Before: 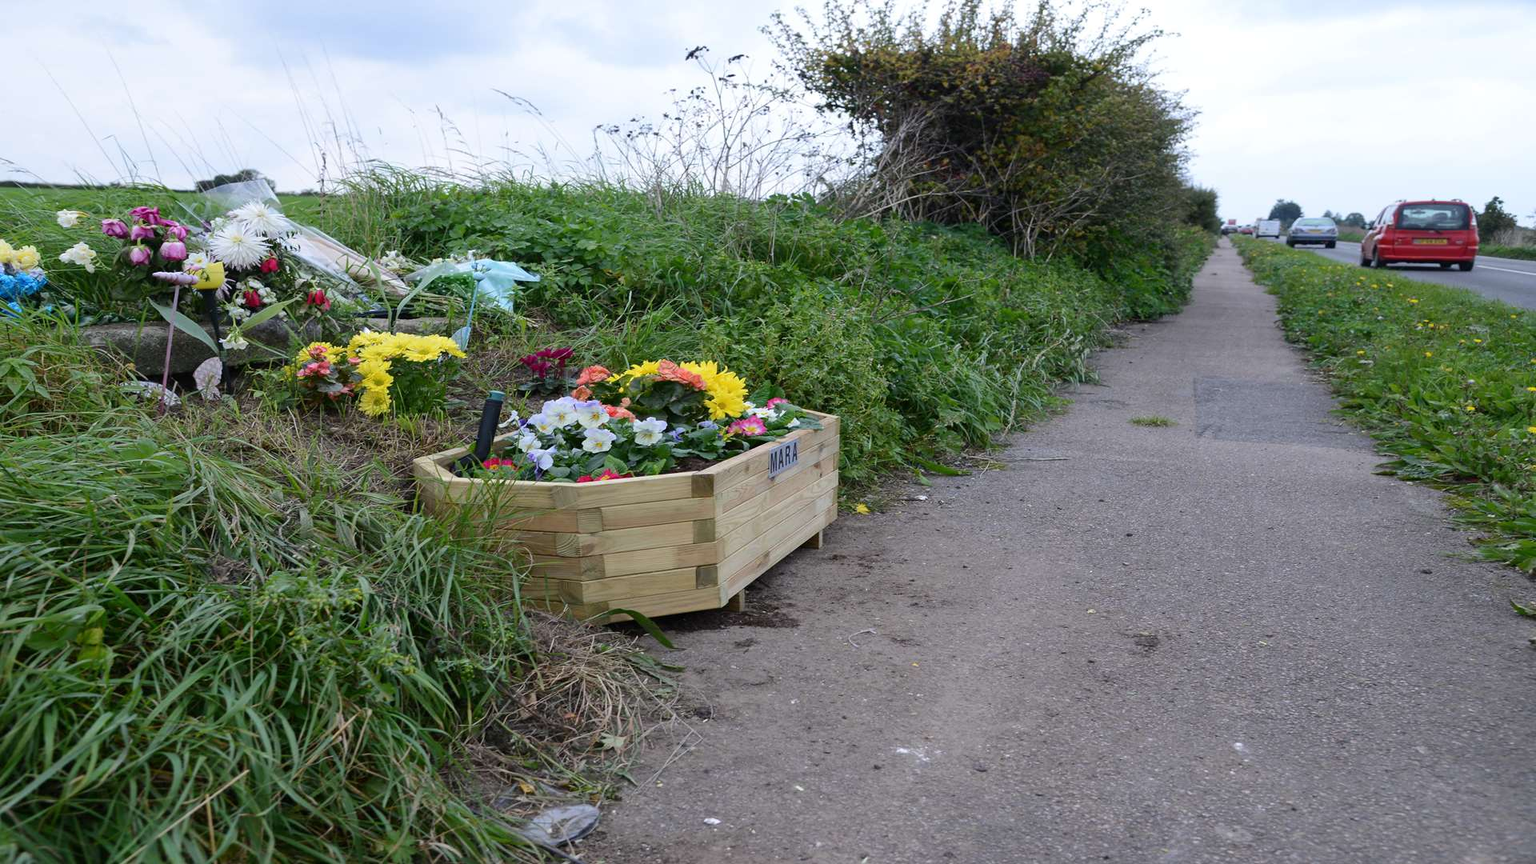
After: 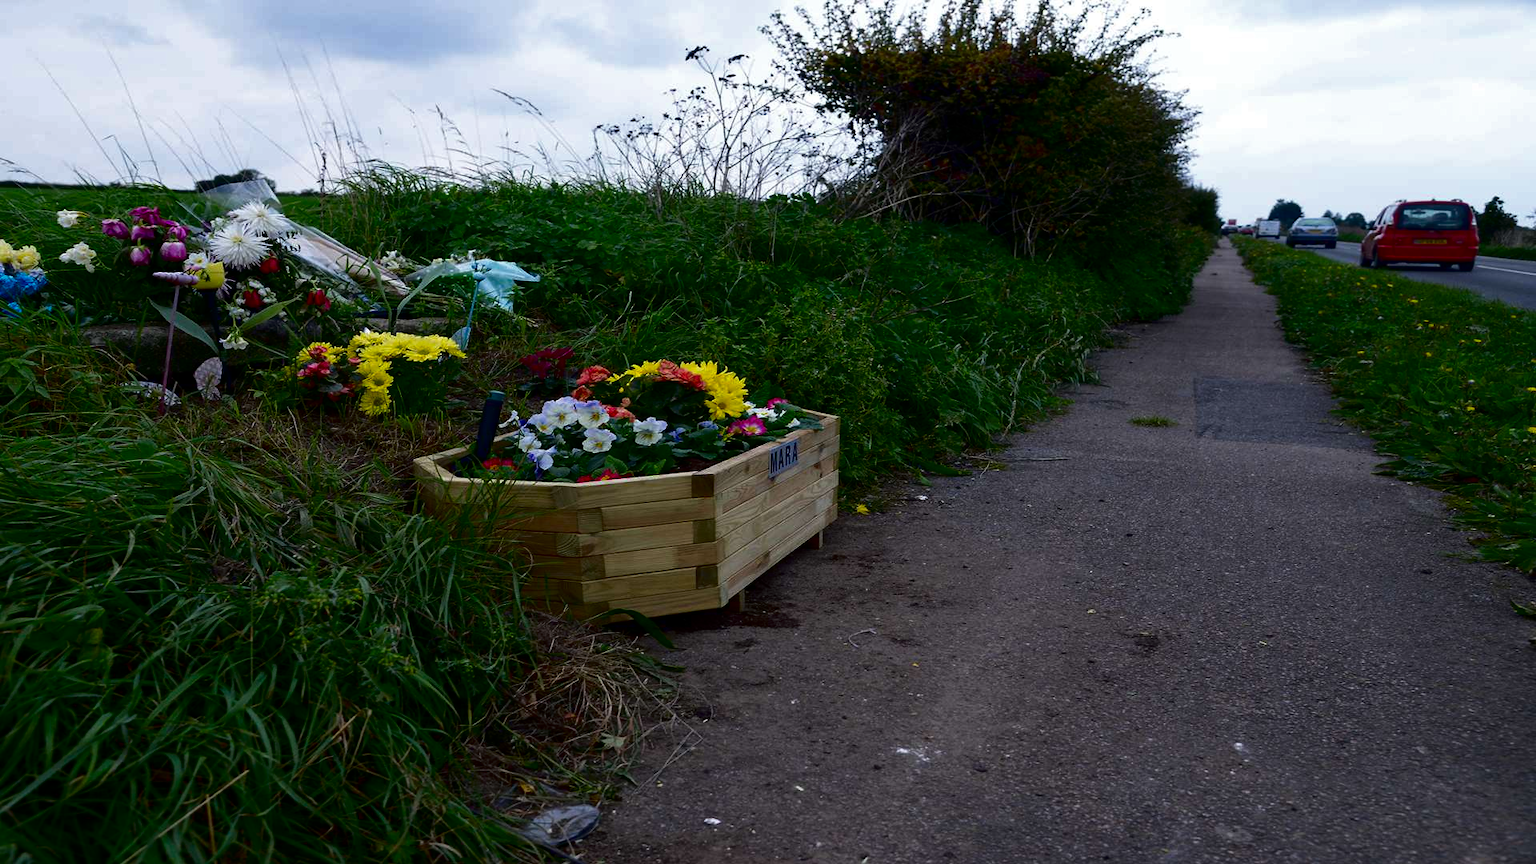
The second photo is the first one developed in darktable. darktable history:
contrast brightness saturation: contrast 0.088, brightness -0.609, saturation 0.17
